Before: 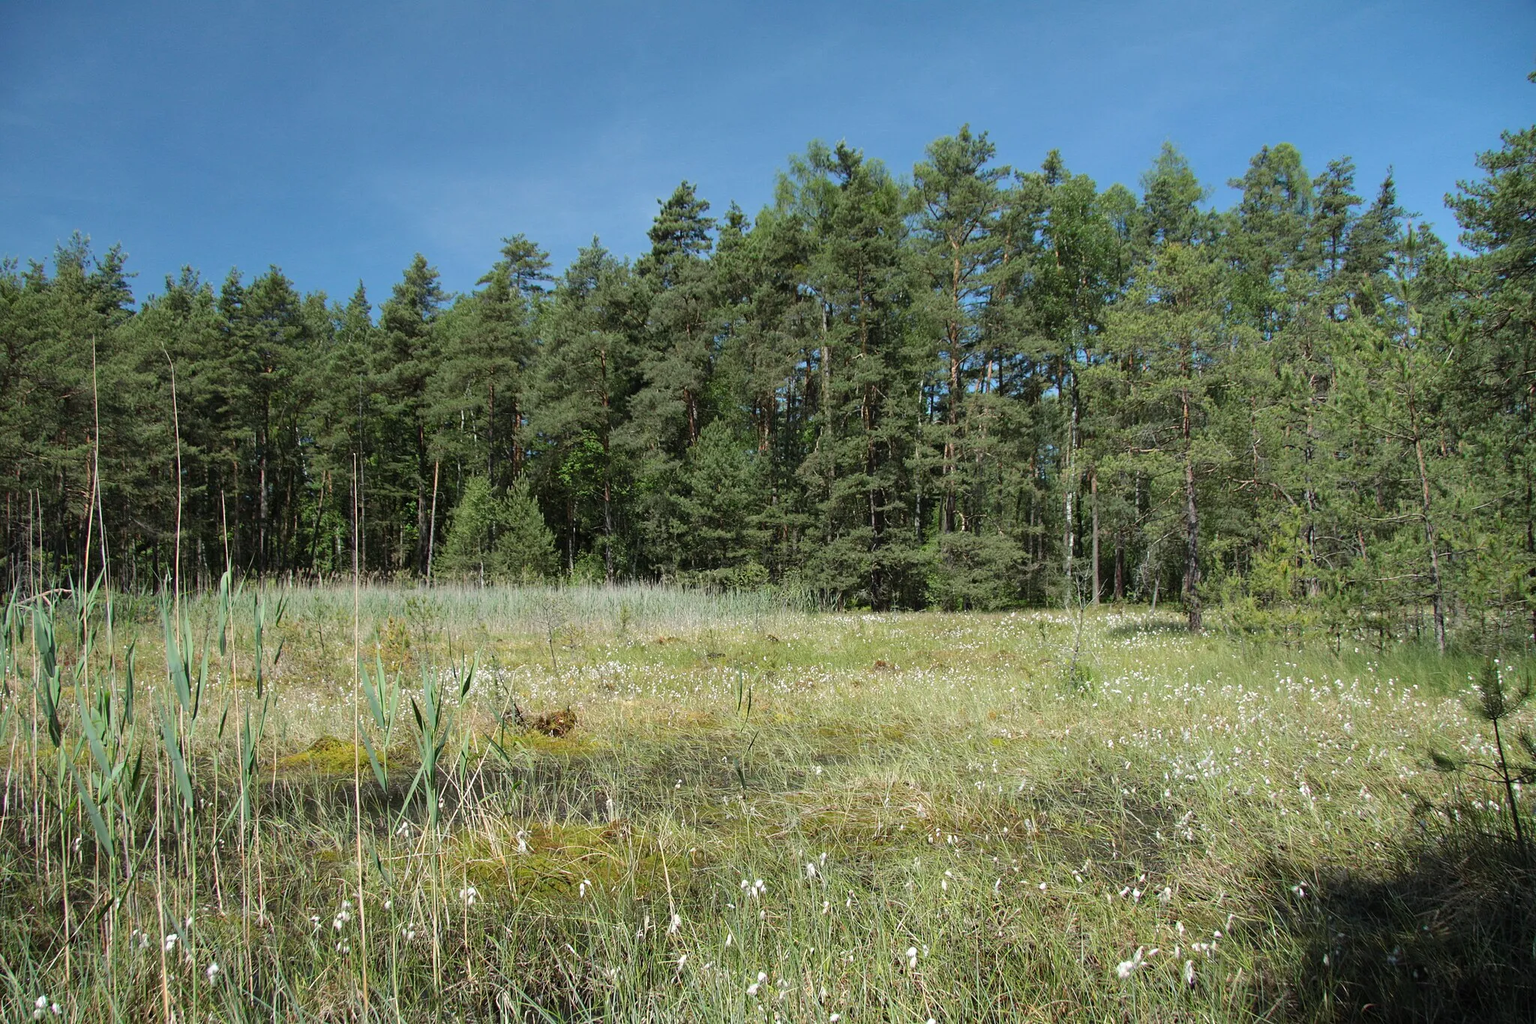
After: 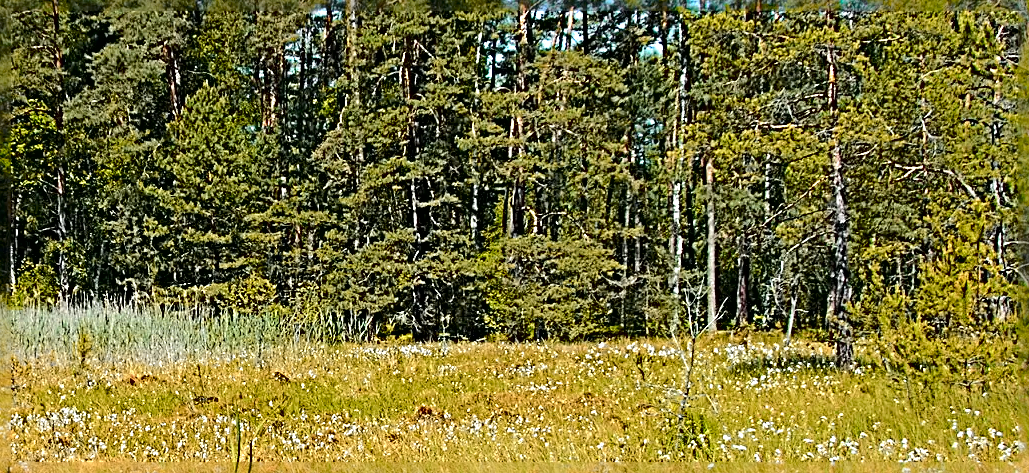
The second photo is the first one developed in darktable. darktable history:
crop: left 36.607%, top 34.735%, right 13.146%, bottom 30.611%
tone curve: curves: ch0 [(0, 0) (0.037, 0.011) (0.131, 0.108) (0.279, 0.279) (0.476, 0.554) (0.617, 0.693) (0.704, 0.77) (0.813, 0.852) (0.916, 0.924) (1, 0.993)]; ch1 [(0, 0) (0.318, 0.278) (0.444, 0.427) (0.493, 0.492) (0.508, 0.502) (0.534, 0.531) (0.562, 0.571) (0.626, 0.667) (0.746, 0.764) (1, 1)]; ch2 [(0, 0) (0.316, 0.292) (0.381, 0.37) (0.423, 0.448) (0.476, 0.492) (0.502, 0.498) (0.522, 0.518) (0.533, 0.532) (0.586, 0.631) (0.634, 0.663) (0.7, 0.7) (0.861, 0.808) (1, 0.951)], color space Lab, independent channels, preserve colors none
sharpen: radius 4.001, amount 2
contrast brightness saturation: saturation -0.05
color zones: curves: ch0 [(0.473, 0.374) (0.742, 0.784)]; ch1 [(0.354, 0.737) (0.742, 0.705)]; ch2 [(0.318, 0.421) (0.758, 0.532)]
